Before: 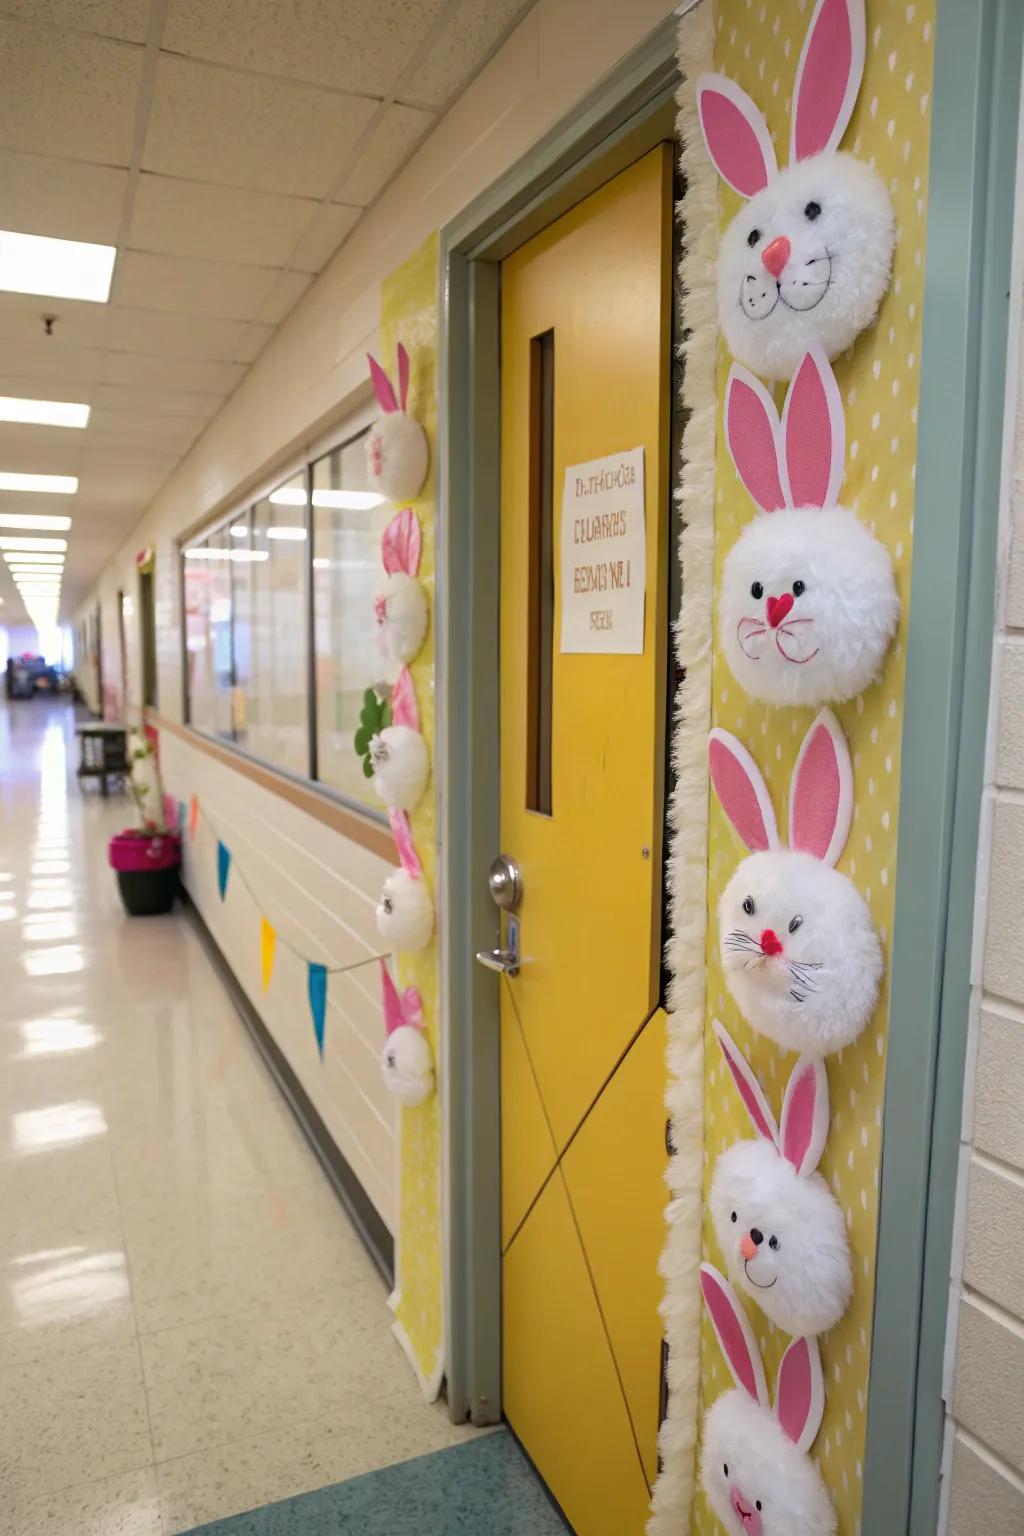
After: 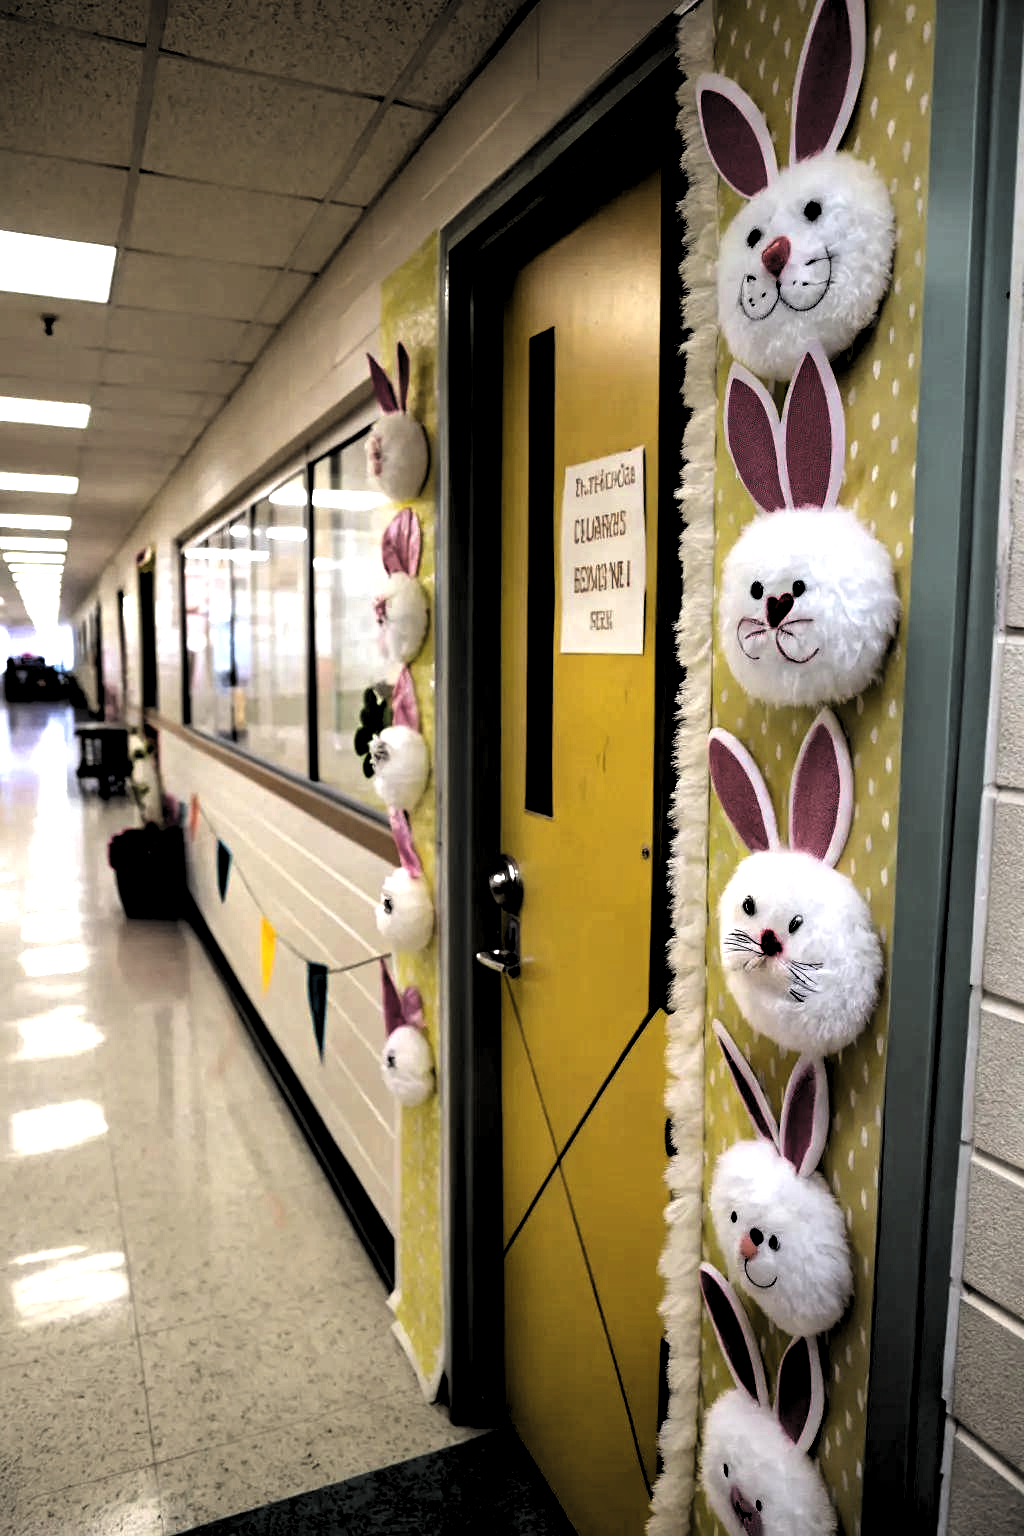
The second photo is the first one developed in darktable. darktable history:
levels: levels [0.514, 0.759, 1]
color balance rgb: global offset › luminance 0.705%, perceptual saturation grading › global saturation 27.496%, perceptual saturation grading › highlights -27.825%, perceptual saturation grading › mid-tones 15.248%, perceptual saturation grading › shadows 33.83%, global vibrance 9.955%
shadows and highlights: shadows 36.96, highlights -27.13, soften with gaussian
exposure: exposure 0.671 EV, compensate highlight preservation false
